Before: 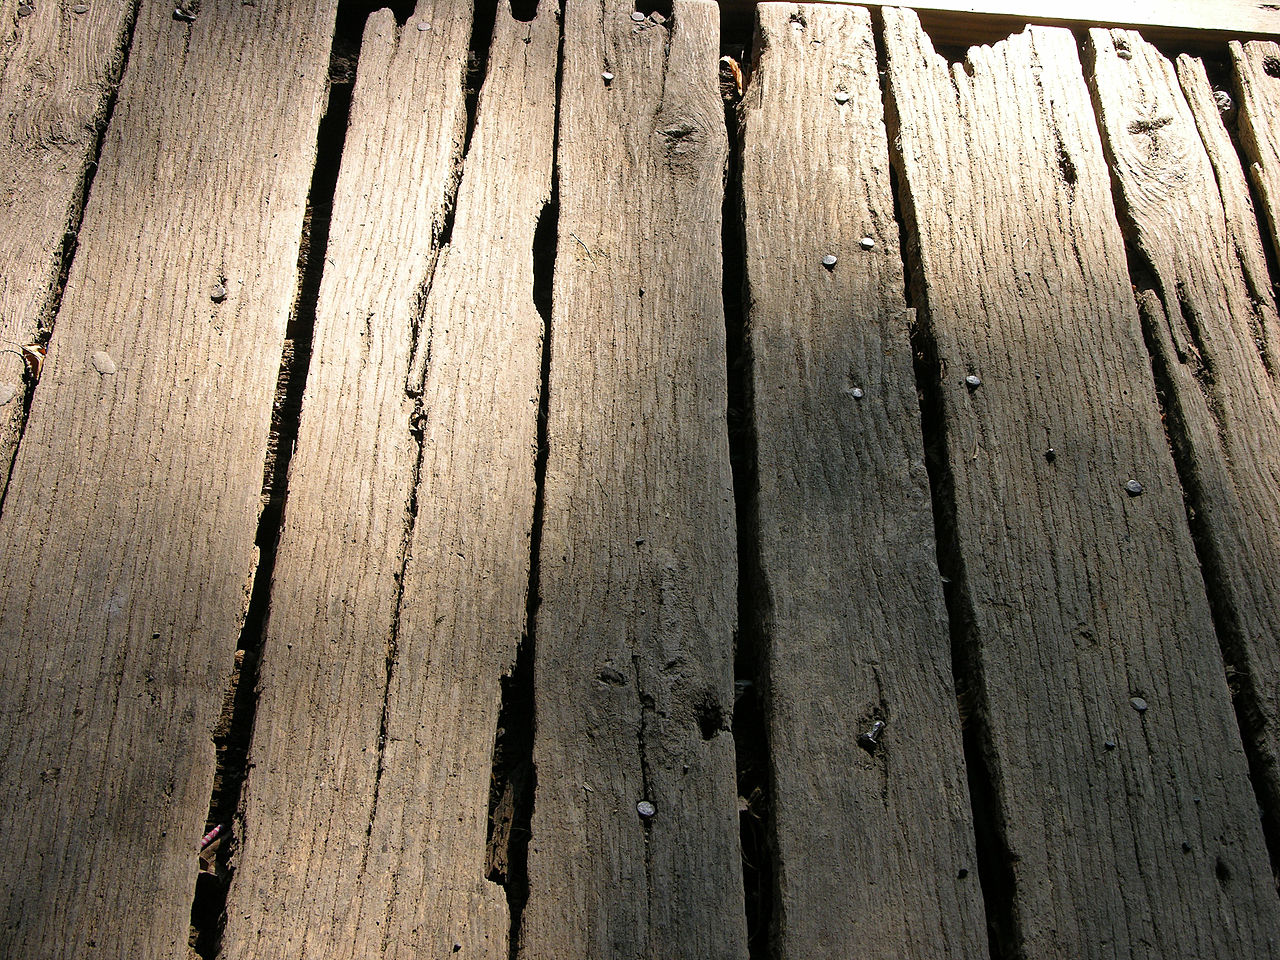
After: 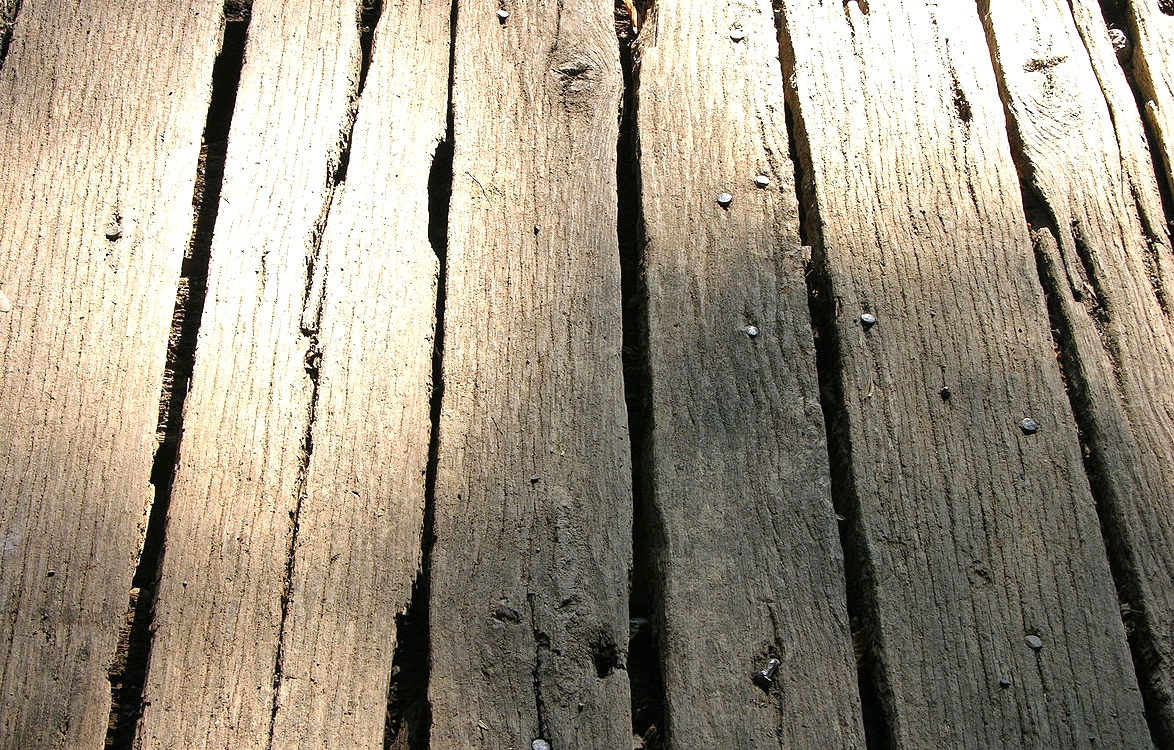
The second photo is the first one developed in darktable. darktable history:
exposure: black level correction 0, exposure 0.7 EV, compensate highlight preservation false
crop: left 8.246%, top 6.53%, bottom 15.276%
